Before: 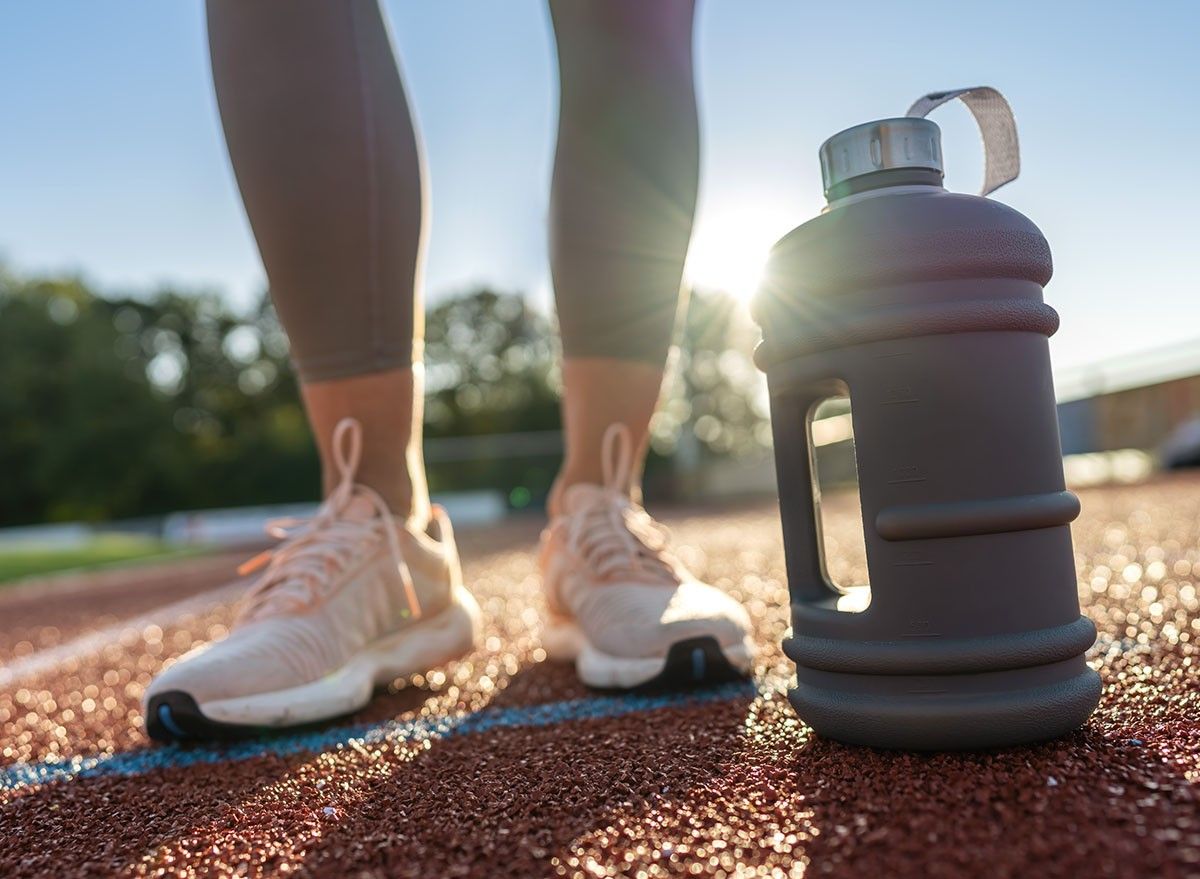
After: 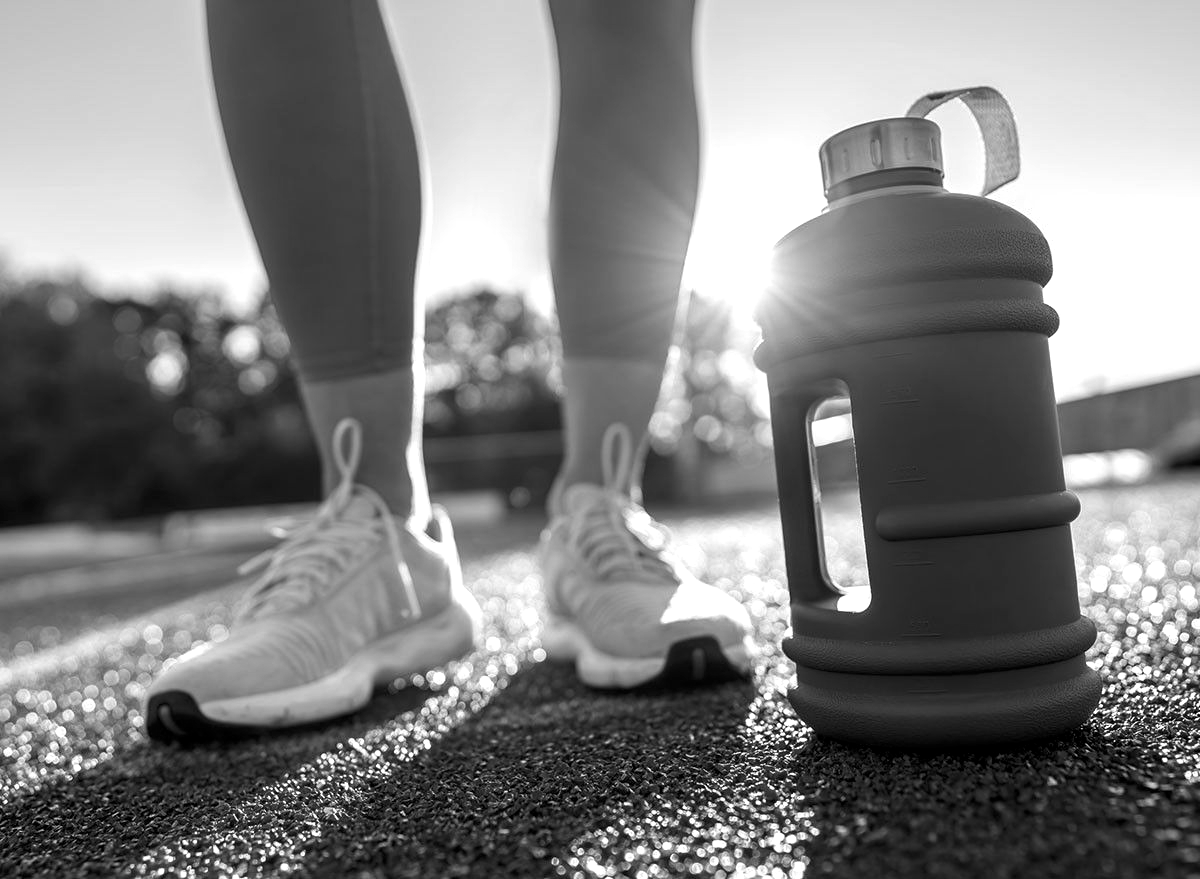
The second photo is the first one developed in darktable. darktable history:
color correction: highlights a* 5.62, highlights b* 33.57, shadows a* -25.86, shadows b* 4.02
exposure: black level correction 0.005, exposure 0.417 EV, compensate highlight preservation false
monochrome: on, module defaults
contrast brightness saturation: brightness -0.09
